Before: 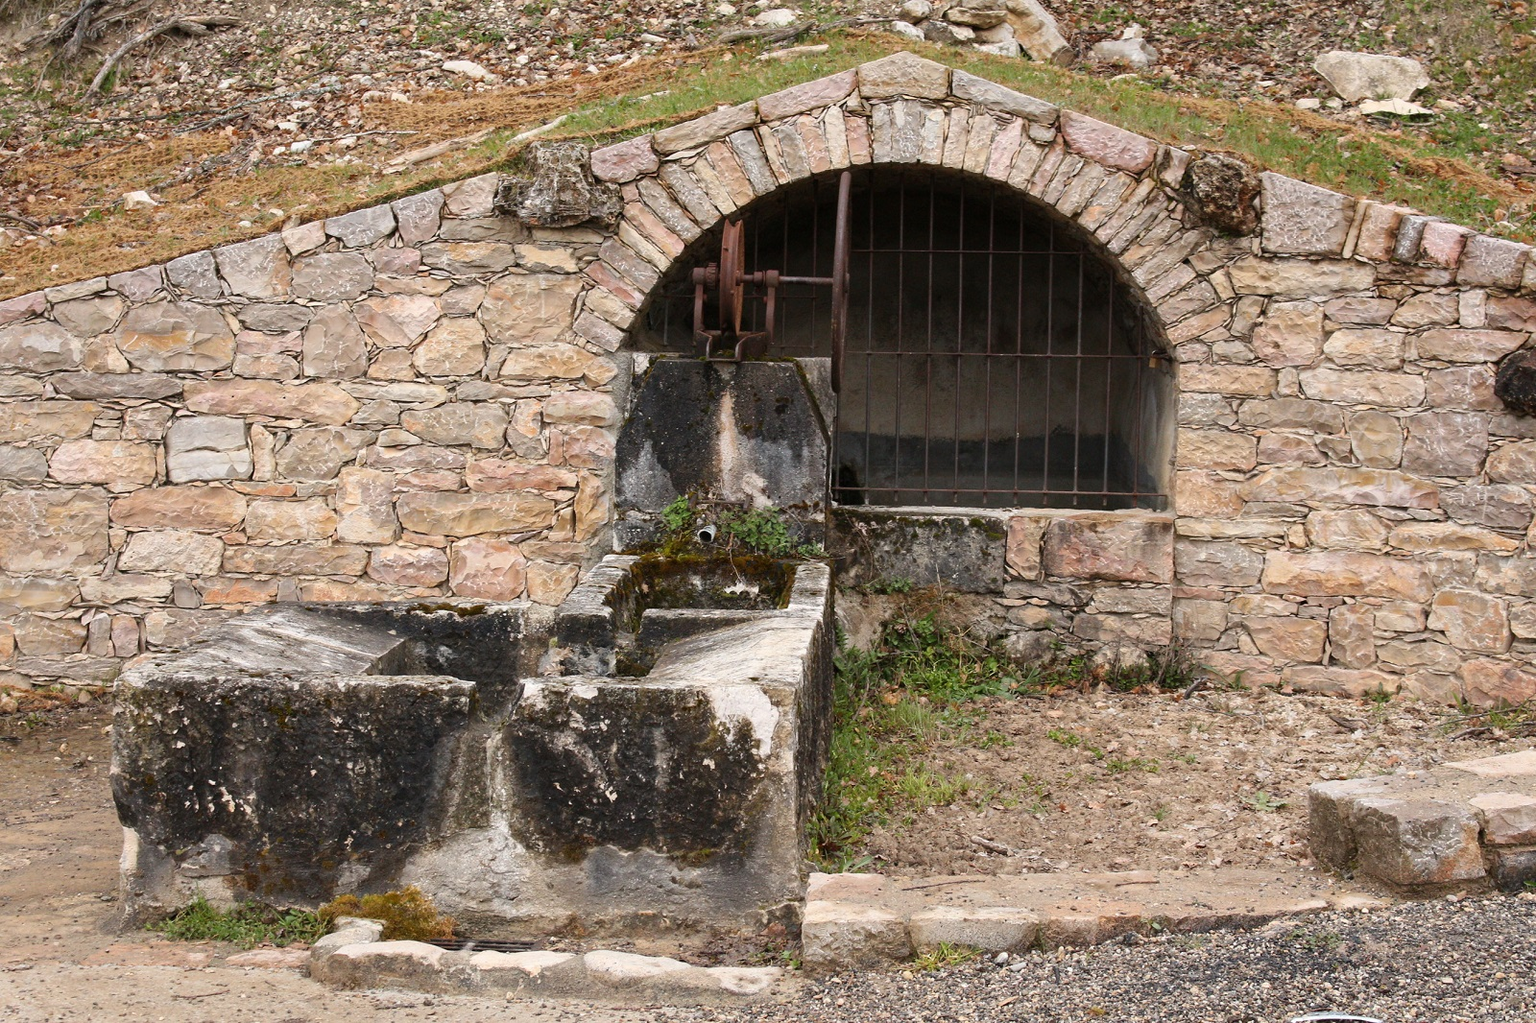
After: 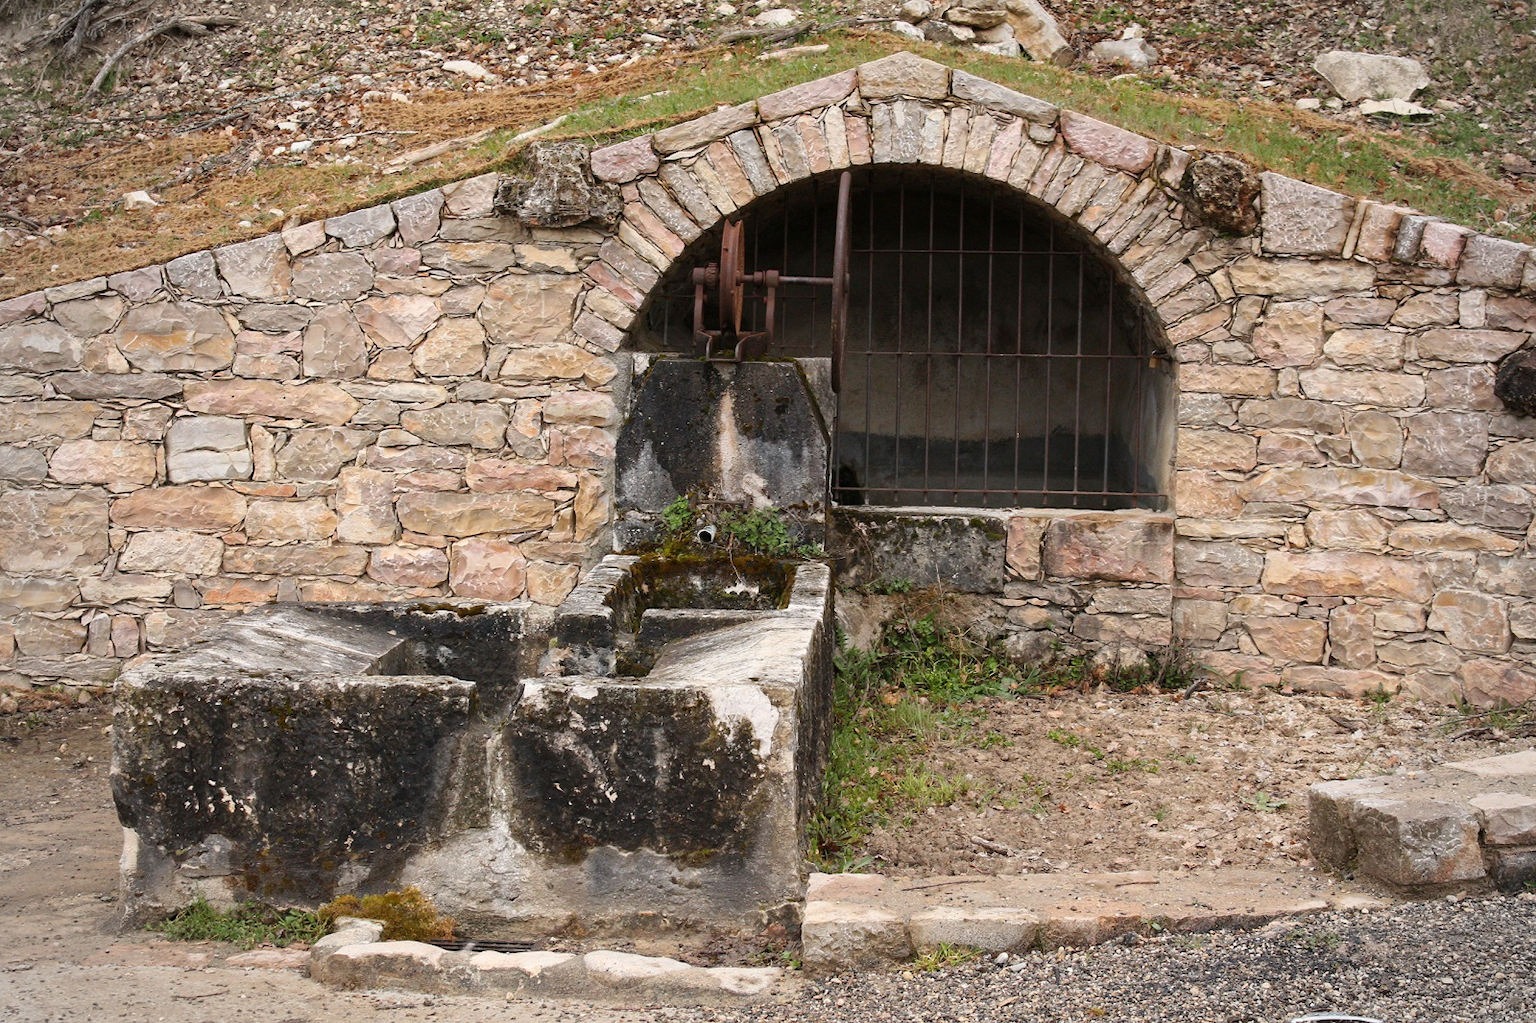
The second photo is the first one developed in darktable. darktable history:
vignetting: brightness -0.268, unbound false
